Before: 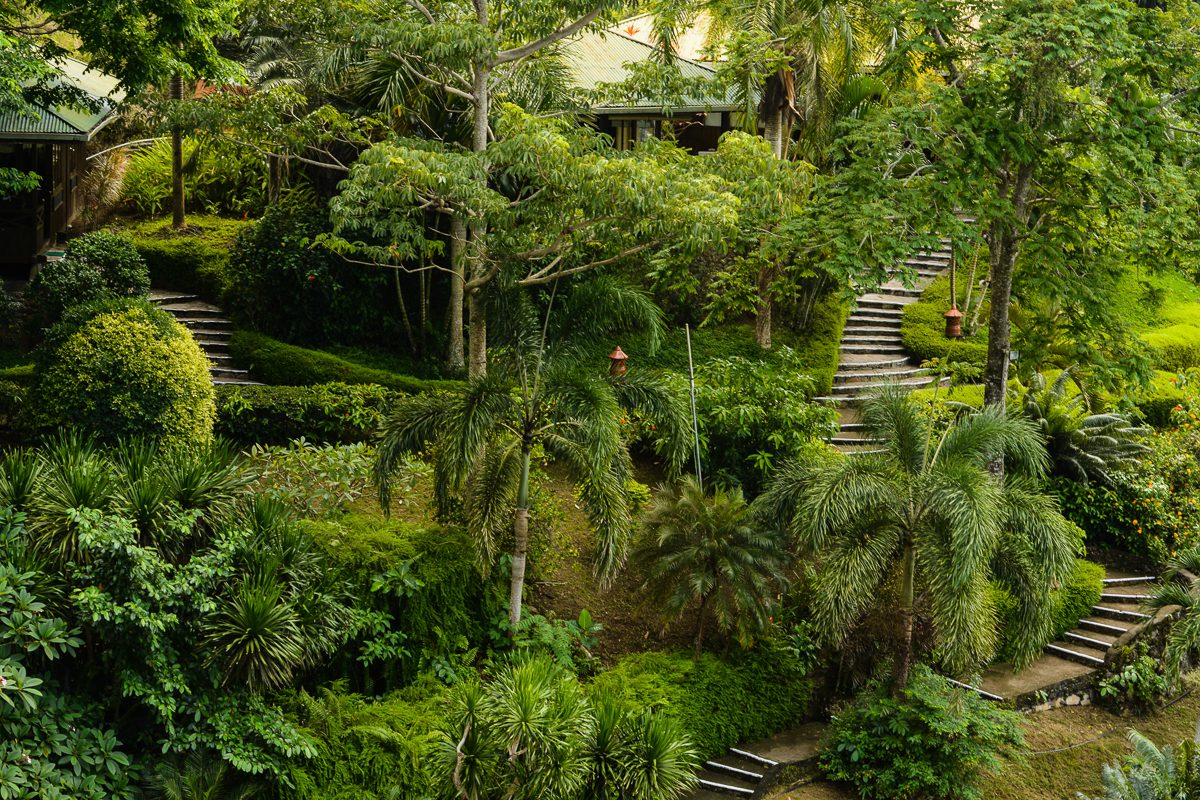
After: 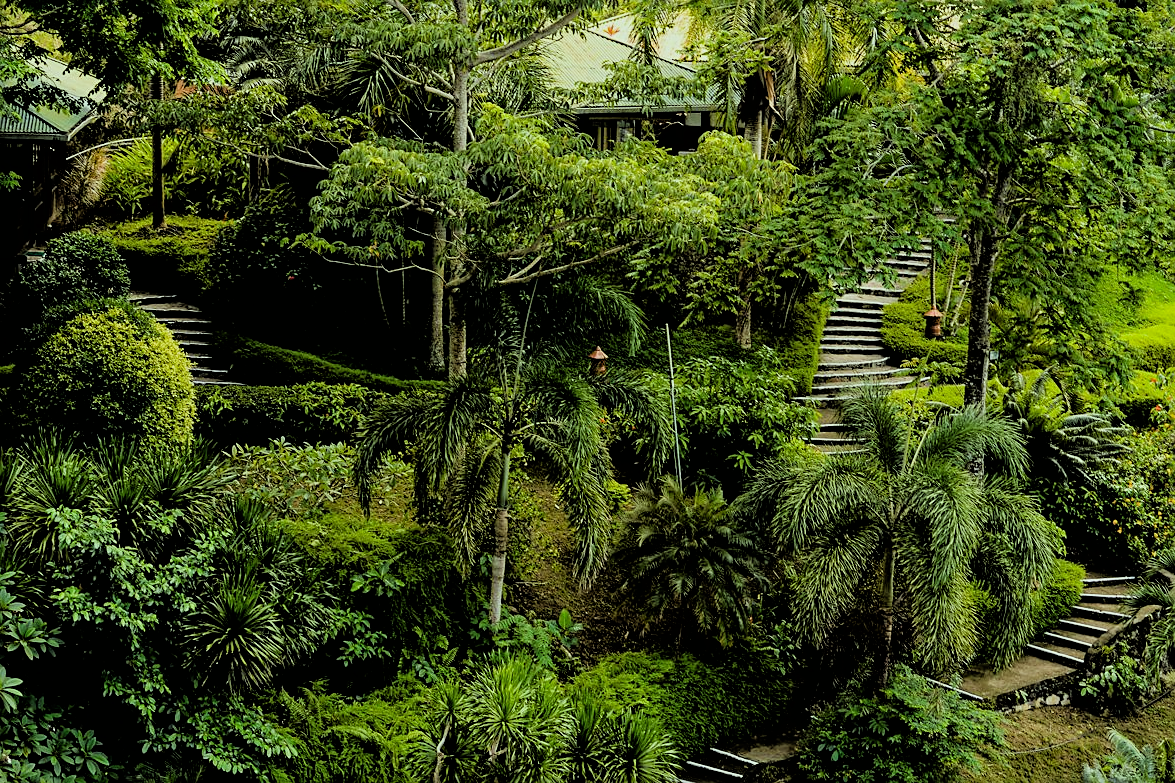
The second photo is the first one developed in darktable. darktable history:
color correction: highlights a* -8, highlights b* 3.1
crop: left 1.743%, right 0.268%, bottom 2.011%
sharpen: on, module defaults
filmic rgb: black relative exposure -3.31 EV, white relative exposure 3.45 EV, hardness 2.36, contrast 1.103
